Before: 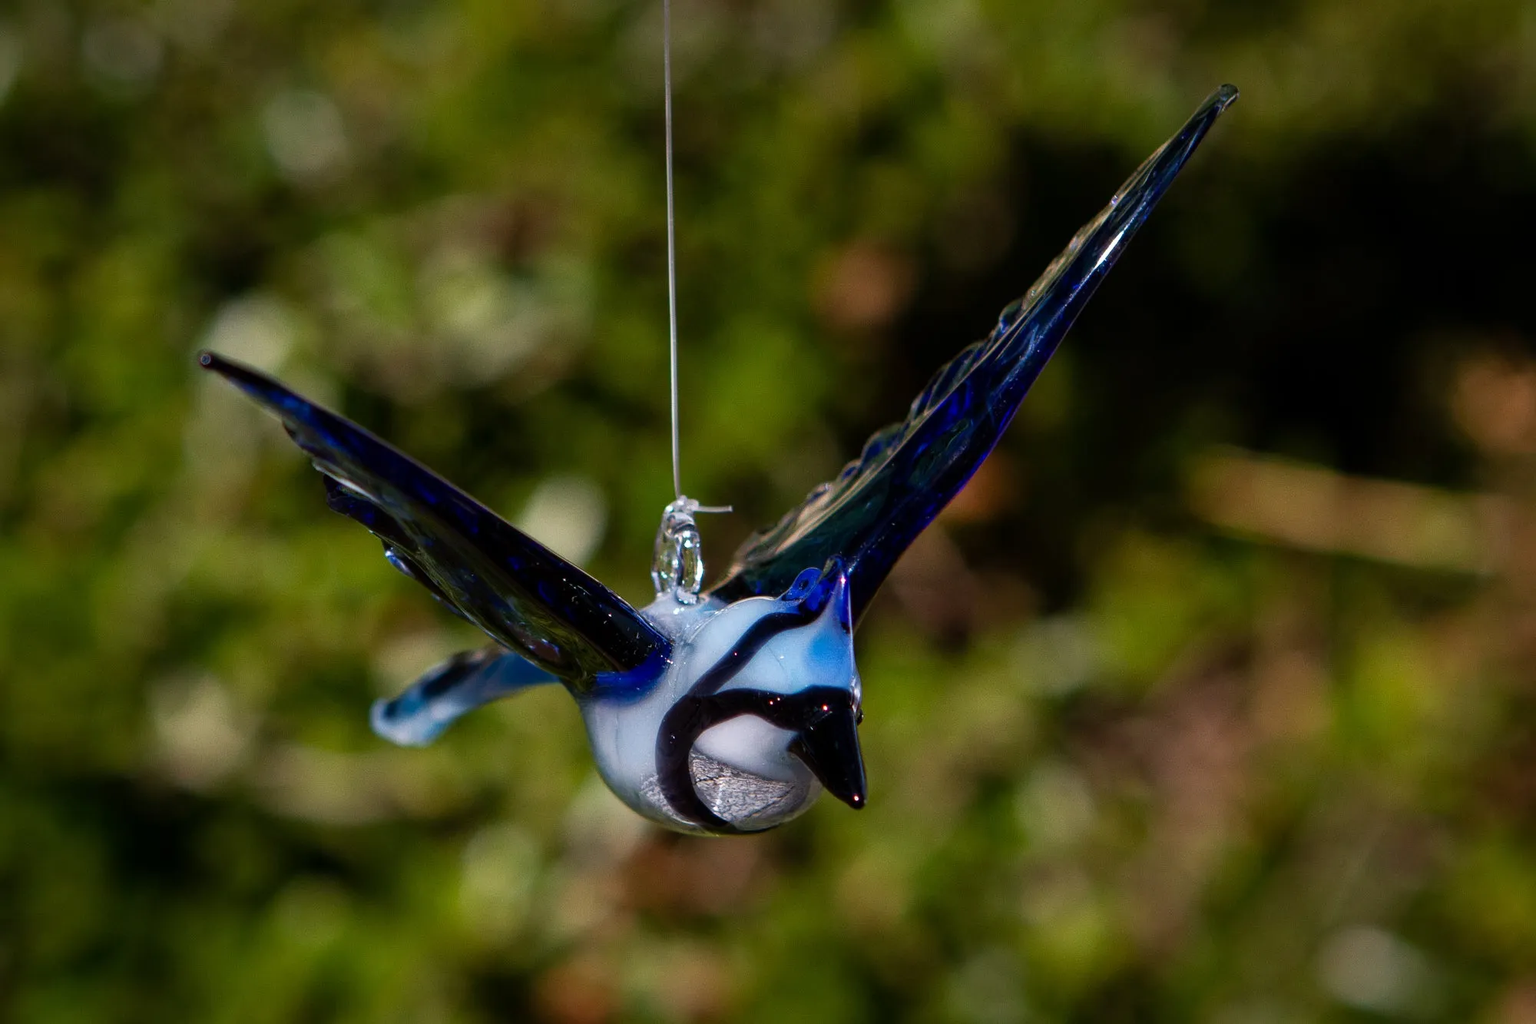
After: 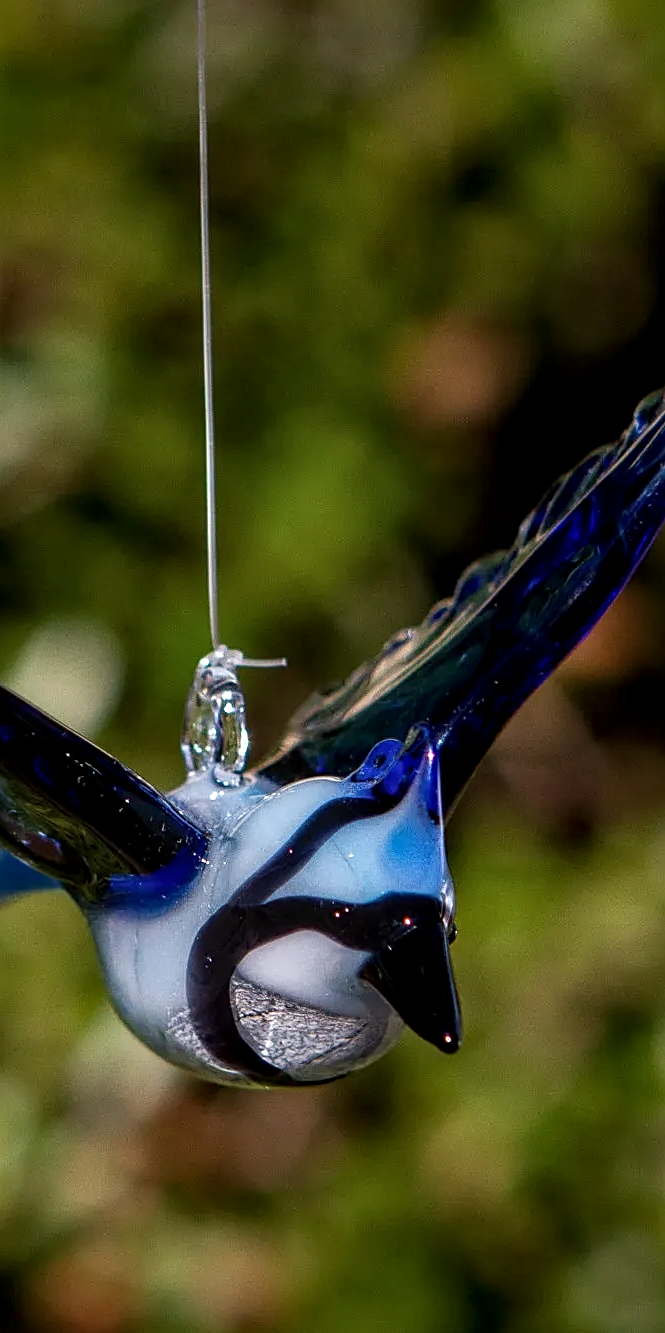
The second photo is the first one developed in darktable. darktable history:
crop: left 33.36%, right 33.36%
local contrast: detail 130%
sharpen: on, module defaults
